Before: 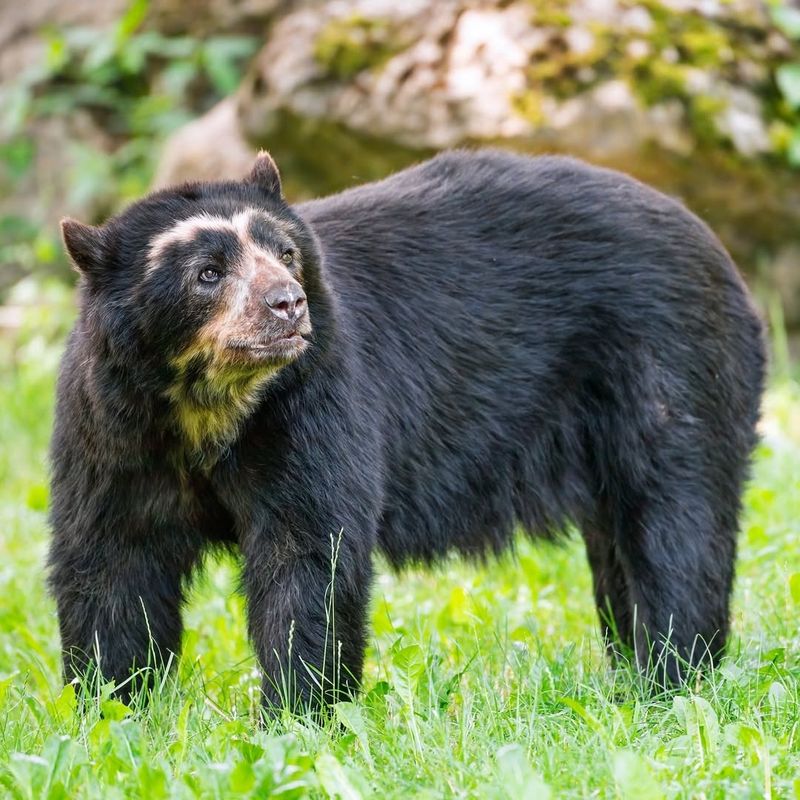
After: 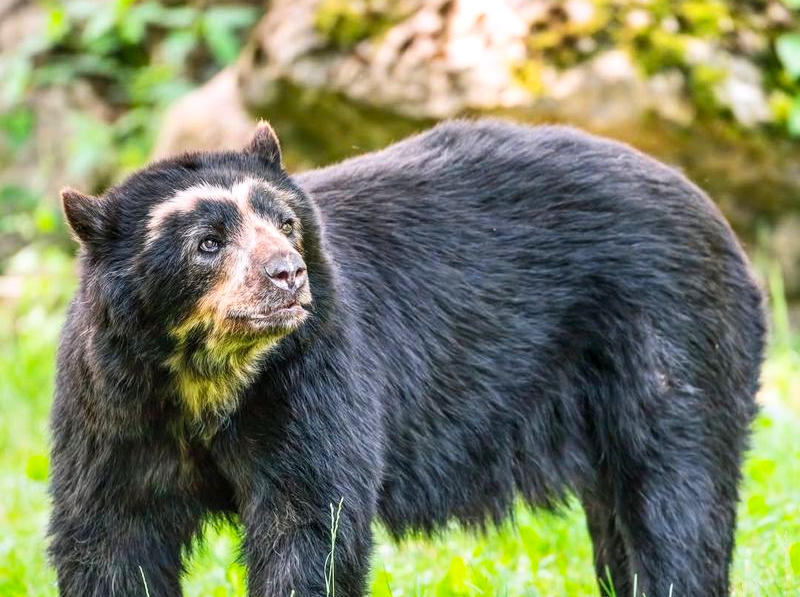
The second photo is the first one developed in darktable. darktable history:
contrast brightness saturation: contrast 0.205, brightness 0.168, saturation 0.23
crop: top 3.853%, bottom 21.5%
local contrast: on, module defaults
